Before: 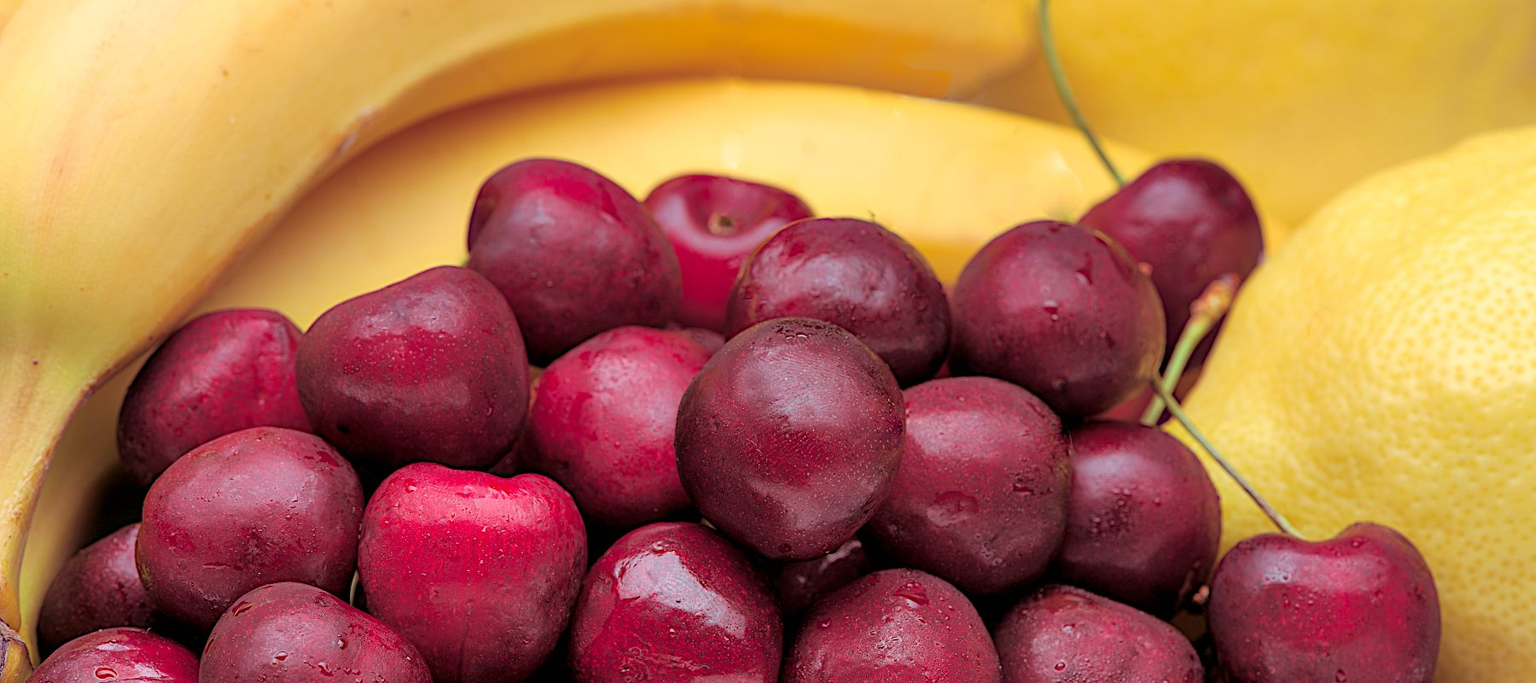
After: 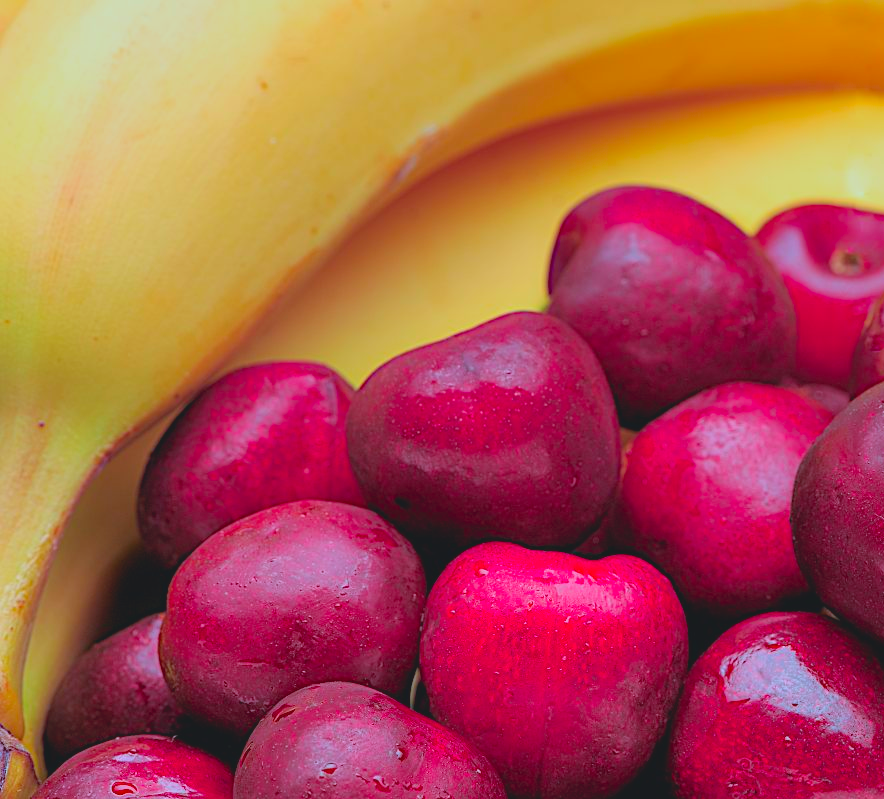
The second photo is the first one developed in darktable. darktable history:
contrast brightness saturation: contrast -0.19, saturation 0.19
color contrast: green-magenta contrast 1.2, blue-yellow contrast 1.2
color correction: highlights a* -9.73, highlights b* -21.22
crop and rotate: left 0%, top 0%, right 50.845%
